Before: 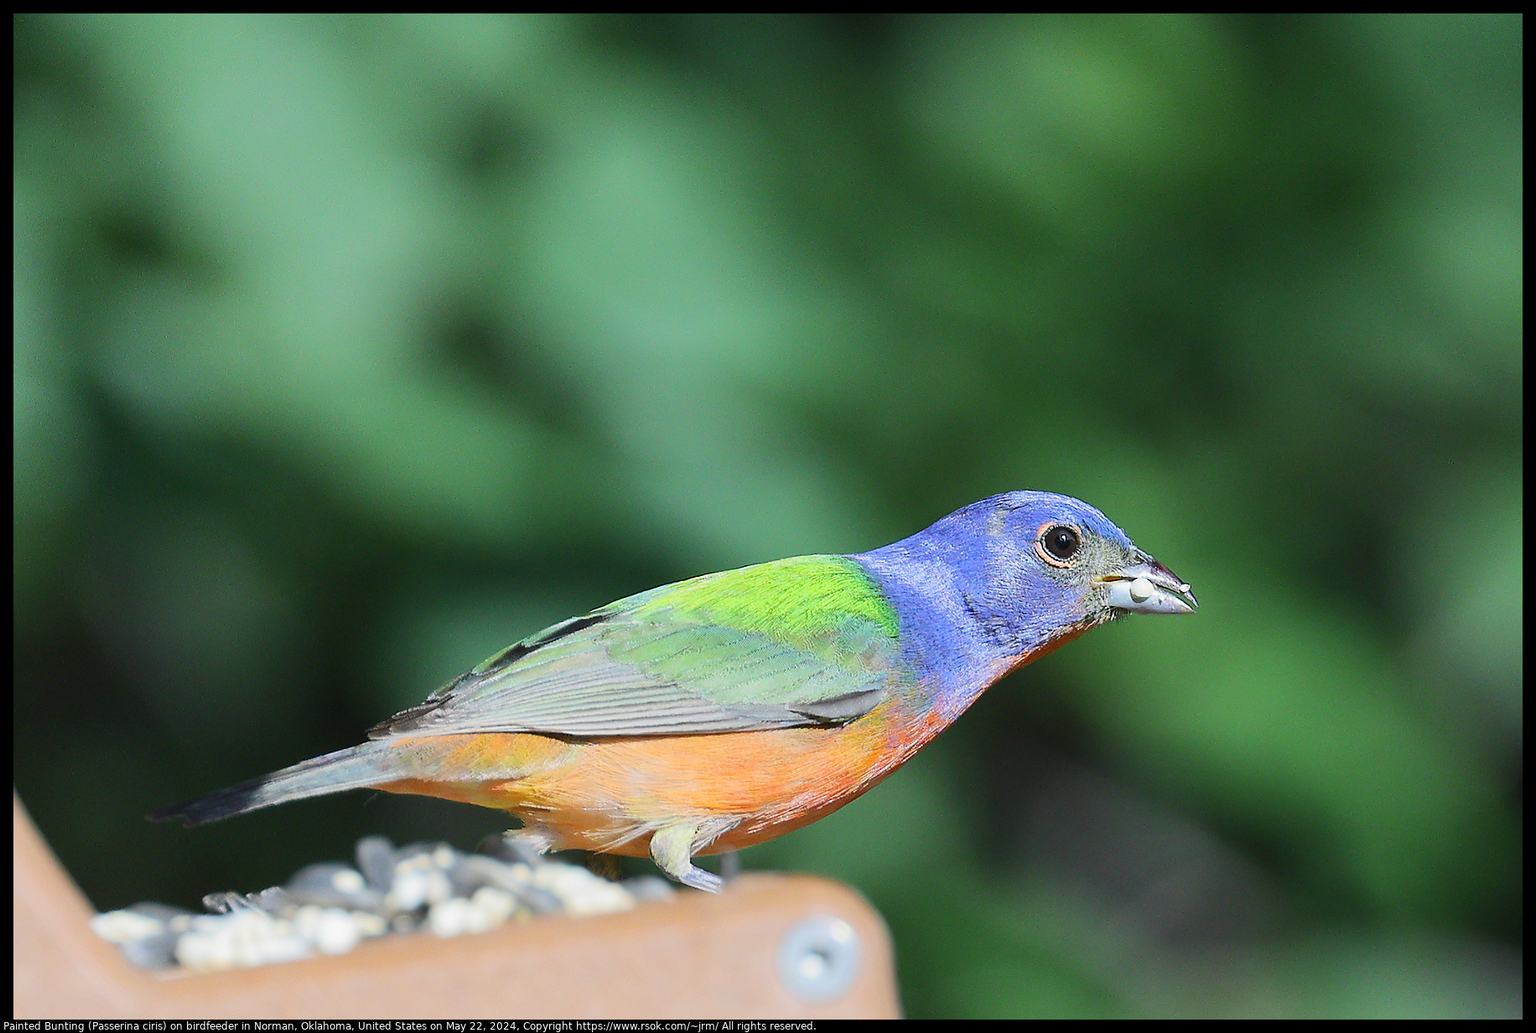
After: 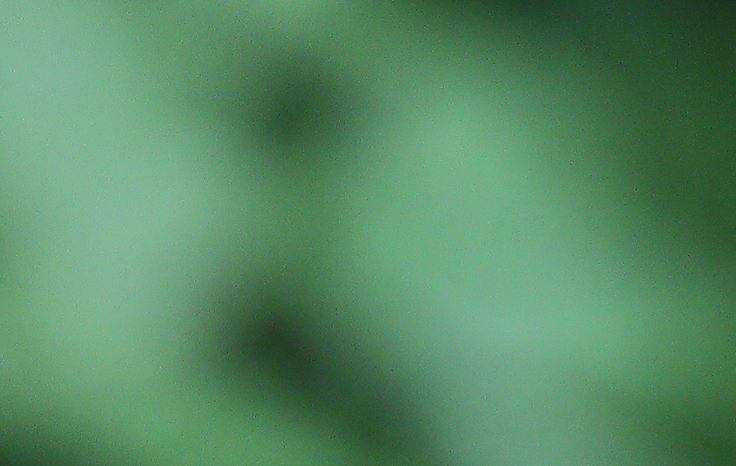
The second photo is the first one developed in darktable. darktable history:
crop: left 15.751%, top 5.45%, right 44.056%, bottom 56.721%
